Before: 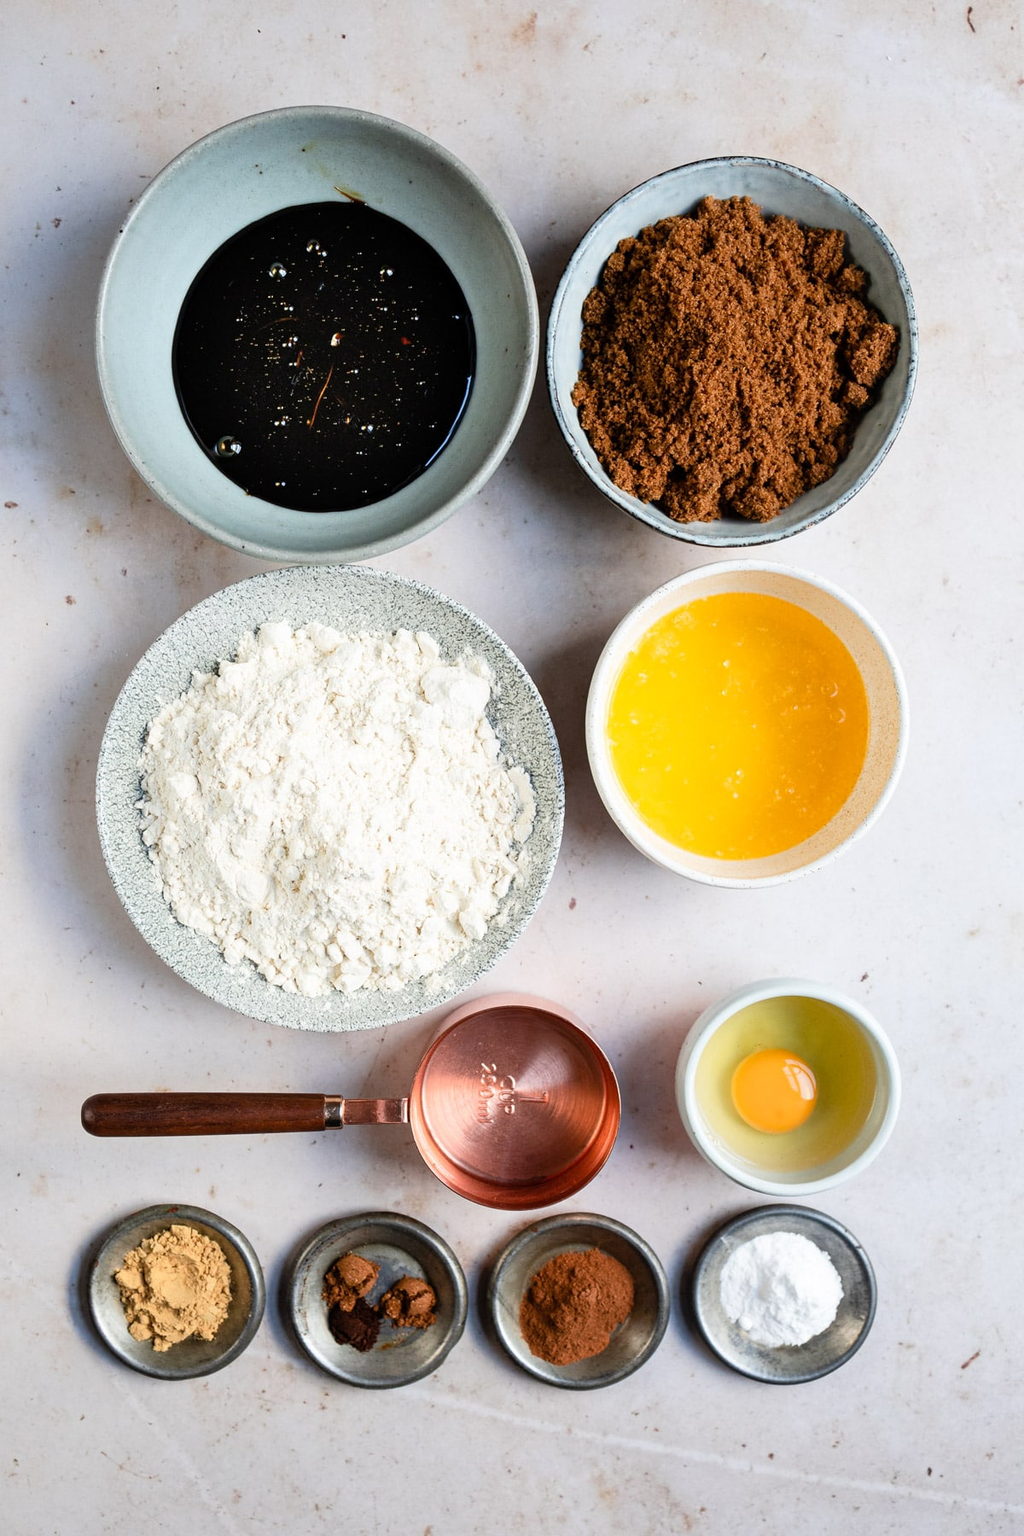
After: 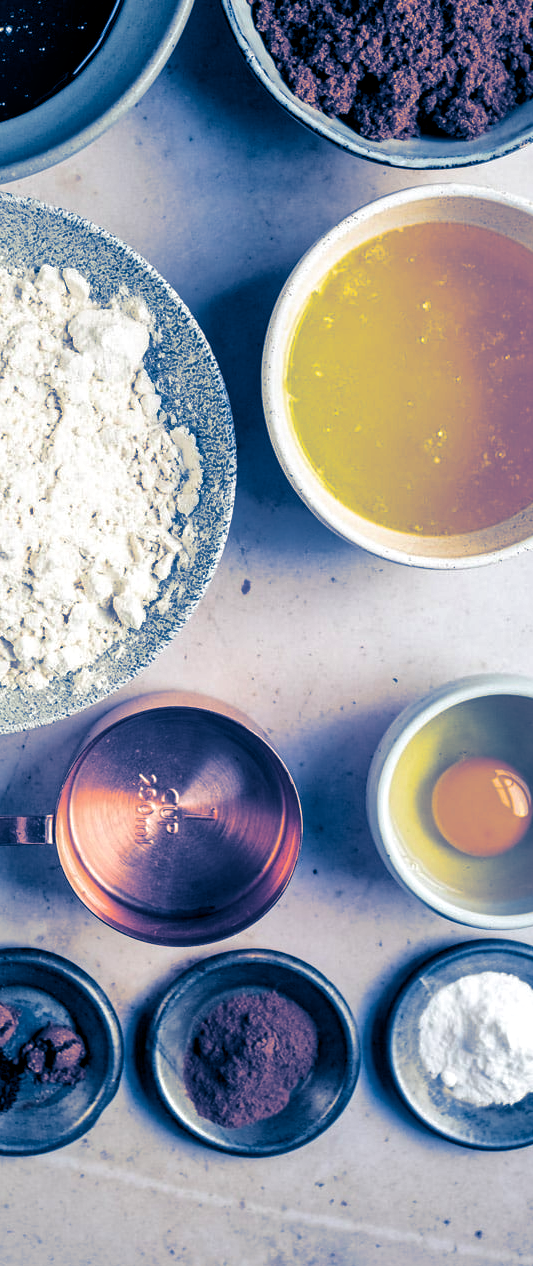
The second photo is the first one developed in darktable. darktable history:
crop: left 35.432%, top 26.233%, right 20.145%, bottom 3.432%
split-toning: shadows › hue 226.8°, shadows › saturation 1, highlights › saturation 0, balance -61.41
contrast brightness saturation: contrast 0.1, brightness 0.03, saturation 0.09
local contrast: detail 130%
tone equalizer: on, module defaults
shadows and highlights: shadows 40, highlights -60
exposure: black level correction 0.001, compensate highlight preservation false
